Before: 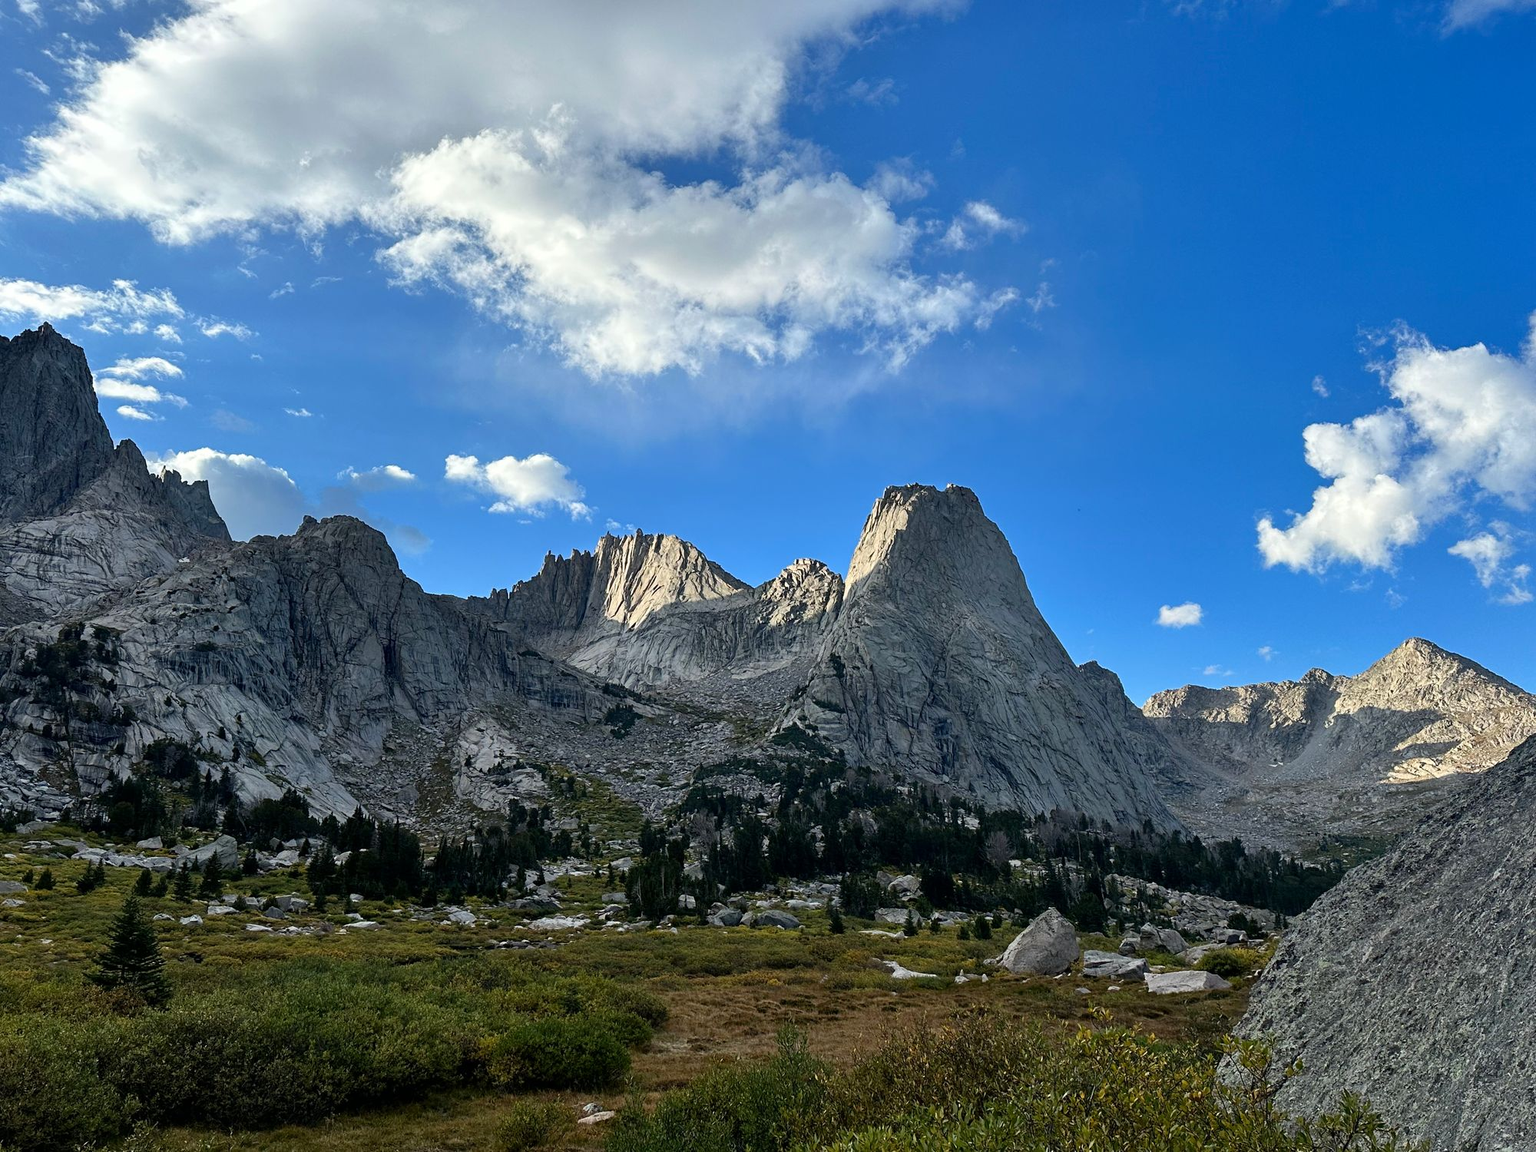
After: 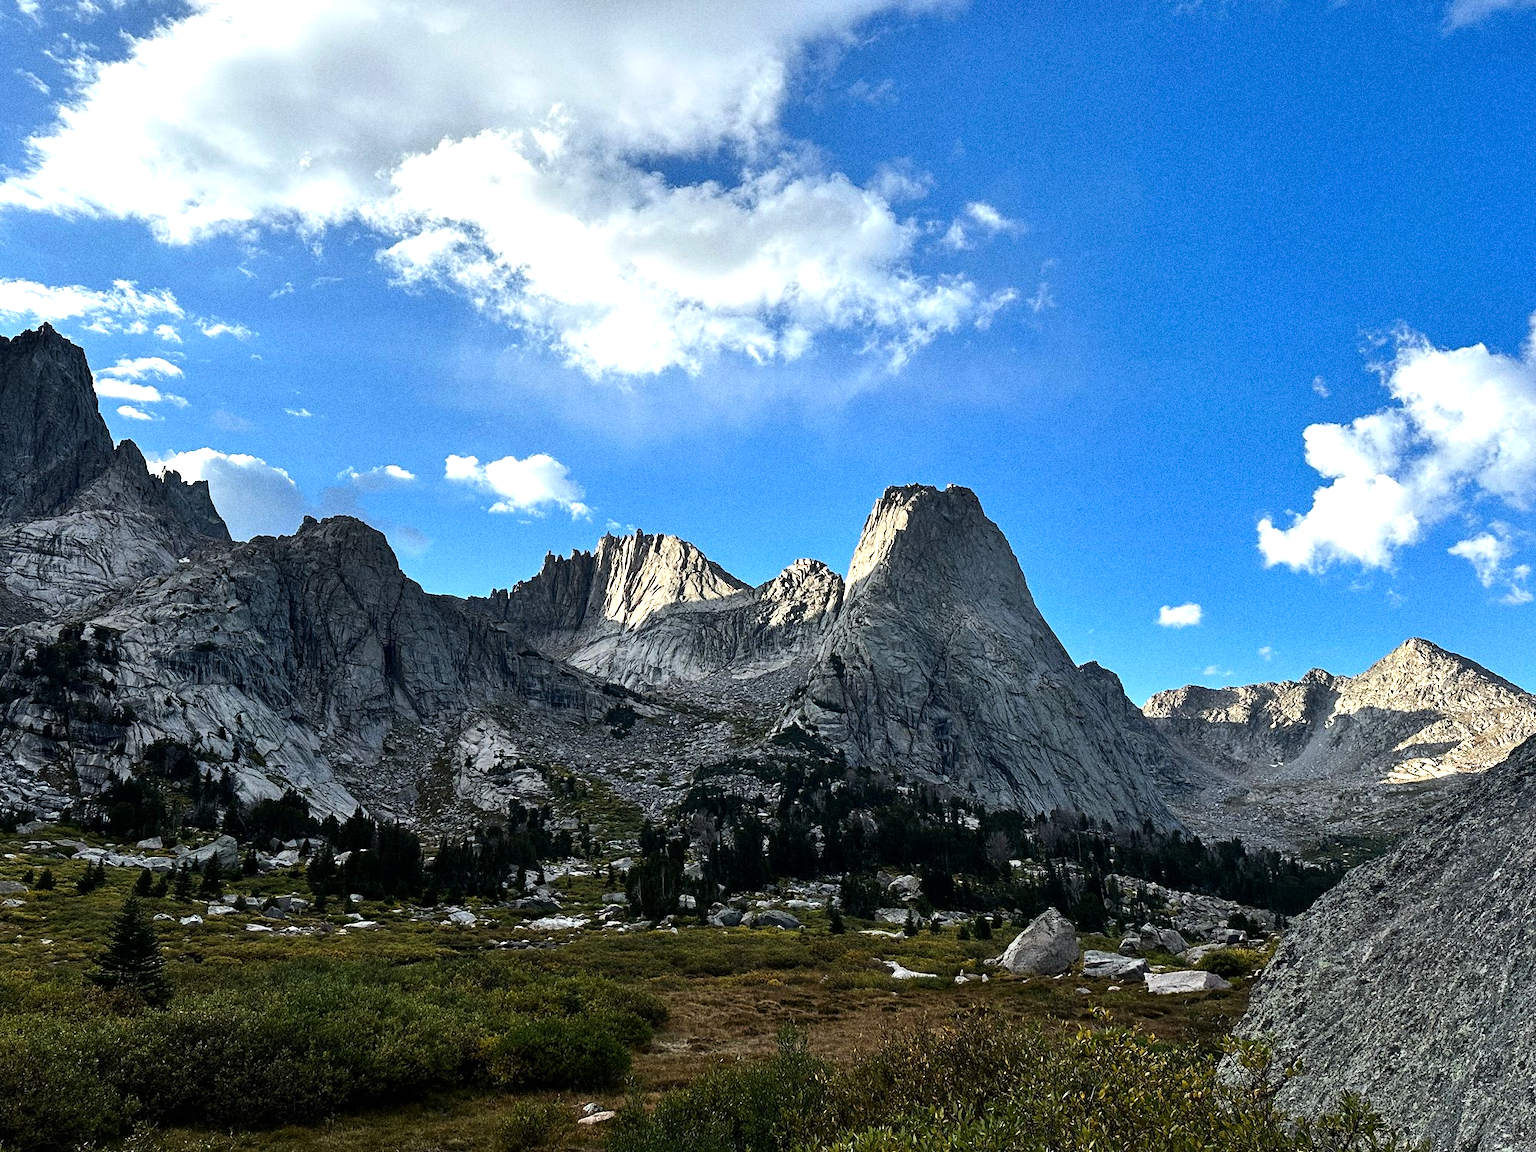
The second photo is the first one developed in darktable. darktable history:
grain: coarseness 0.09 ISO, strength 40%
tone equalizer: -8 EV -0.75 EV, -7 EV -0.7 EV, -6 EV -0.6 EV, -5 EV -0.4 EV, -3 EV 0.4 EV, -2 EV 0.6 EV, -1 EV 0.7 EV, +0 EV 0.75 EV, edges refinement/feathering 500, mask exposure compensation -1.57 EV, preserve details no
